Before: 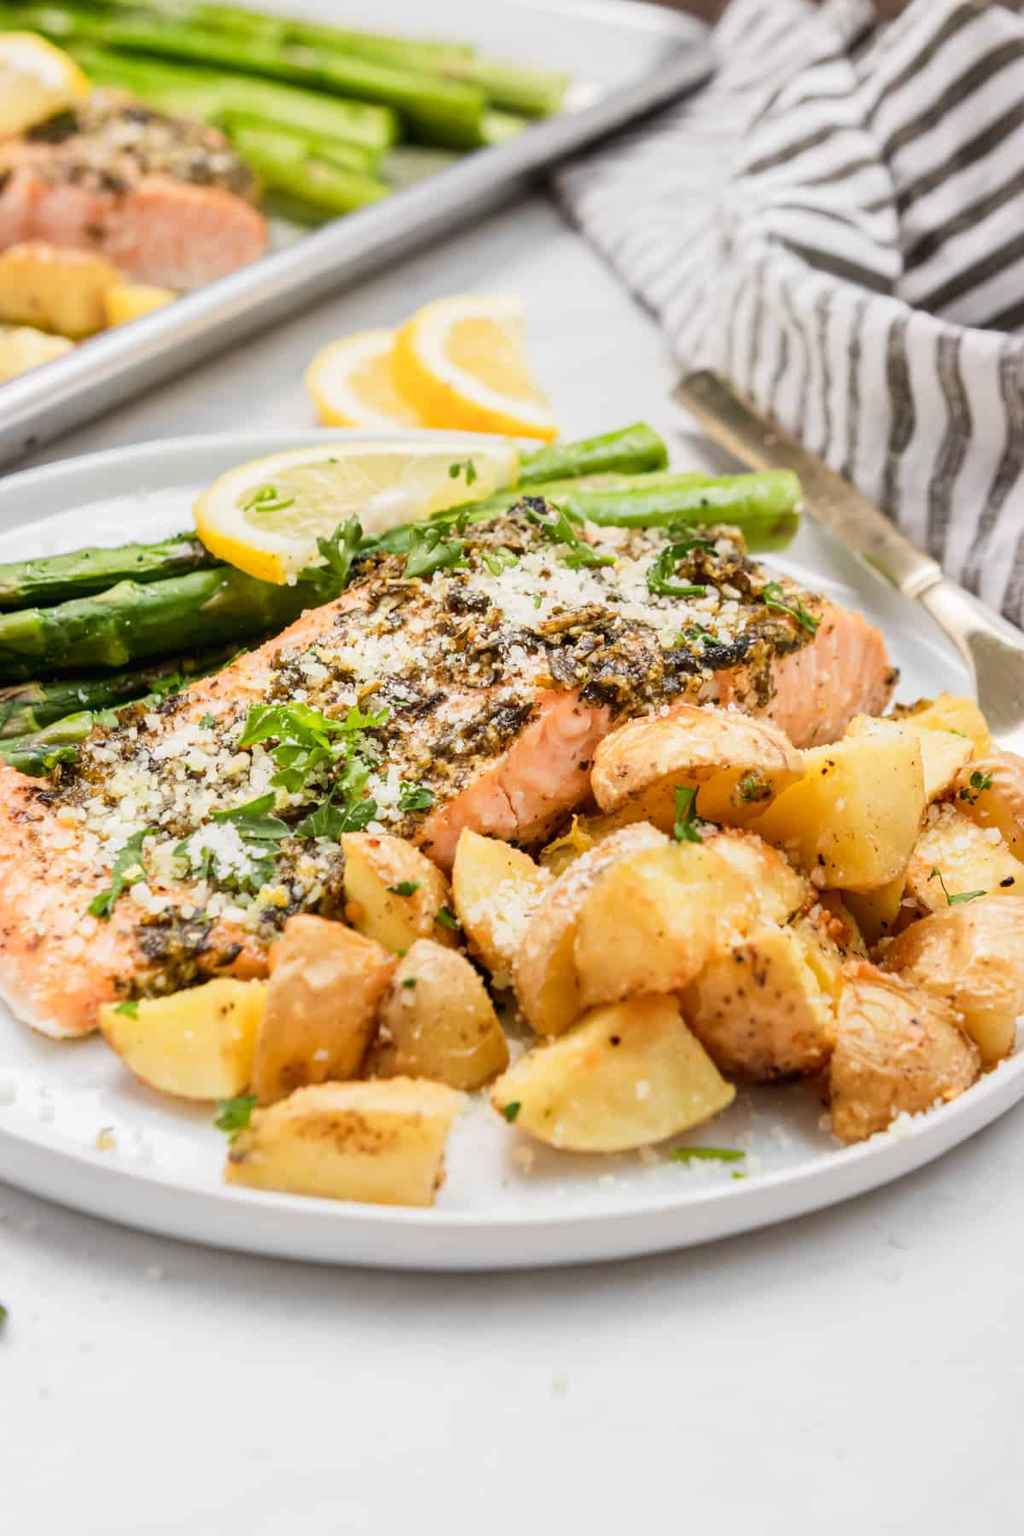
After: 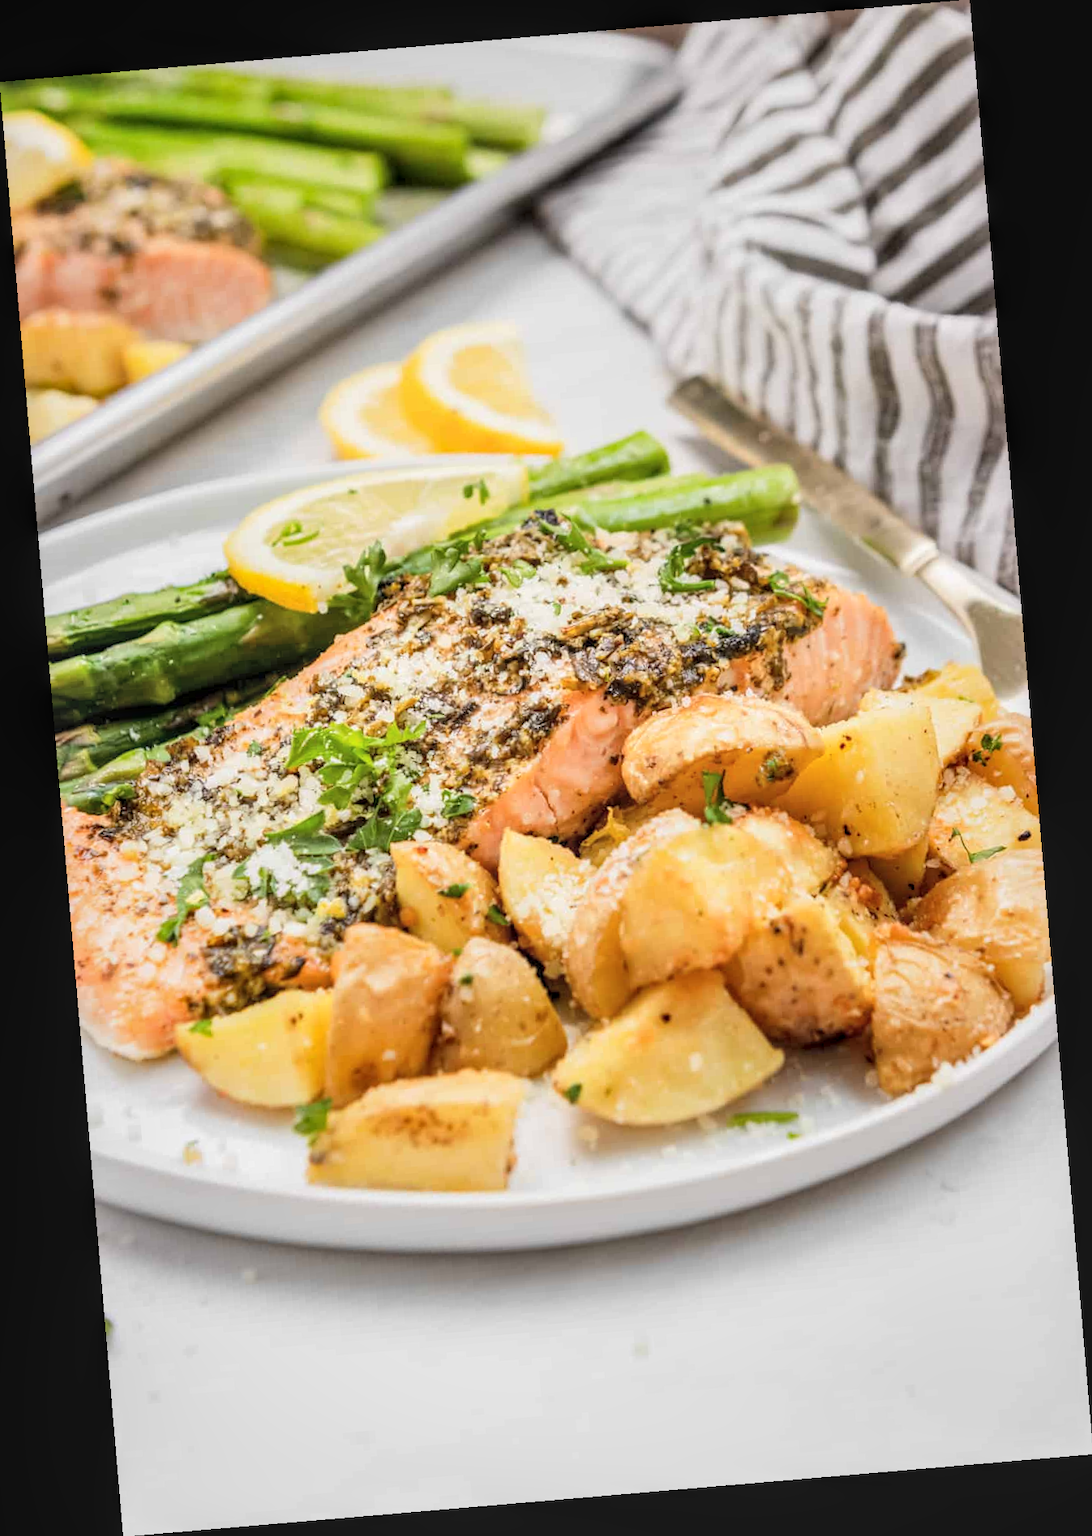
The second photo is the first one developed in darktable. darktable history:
rotate and perspective: rotation -4.86°, automatic cropping off
local contrast: on, module defaults
contrast brightness saturation: brightness 0.15
